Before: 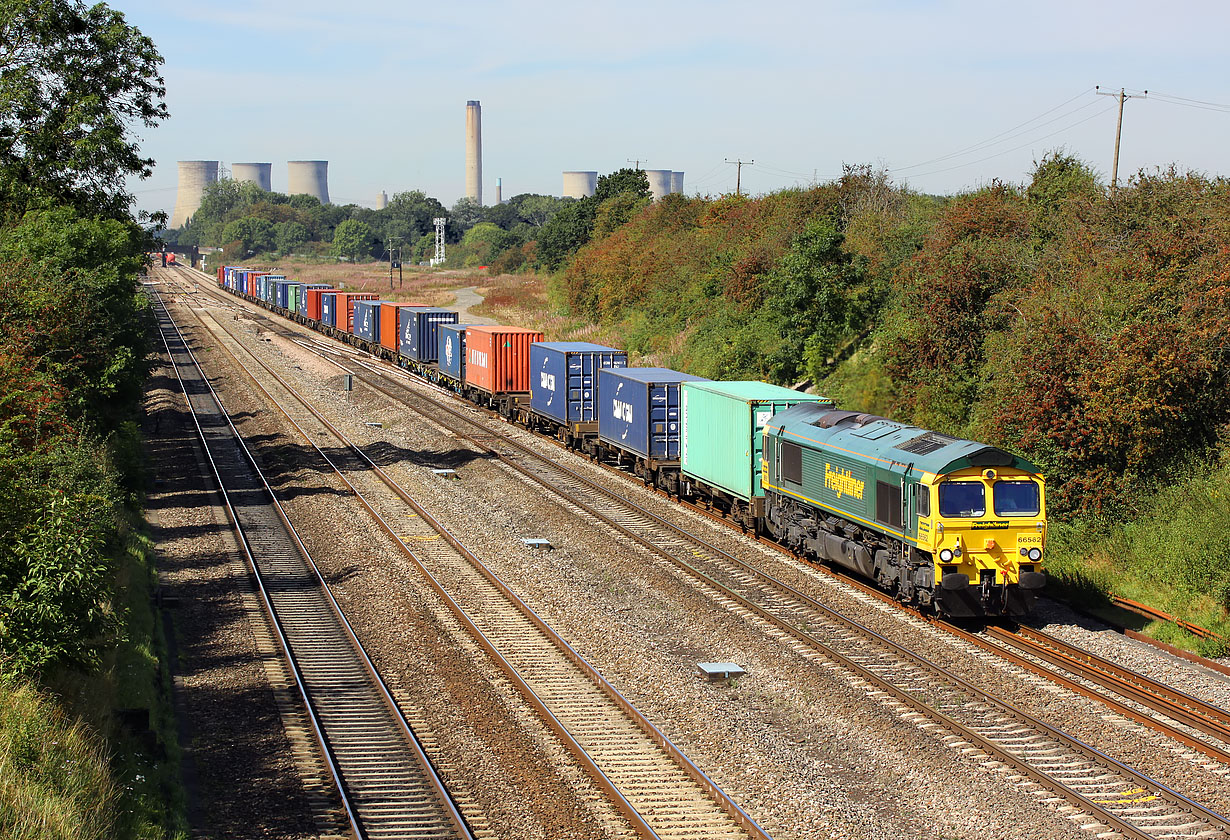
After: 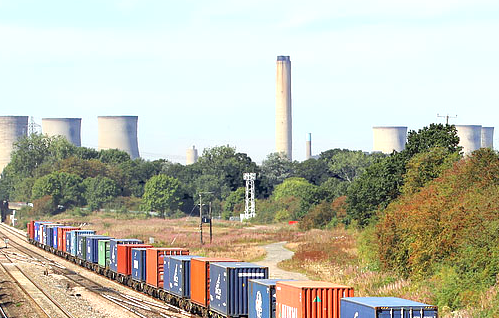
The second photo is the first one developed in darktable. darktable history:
exposure: exposure 0.6 EV, compensate highlight preservation false
crop: left 15.452%, top 5.459%, right 43.956%, bottom 56.62%
